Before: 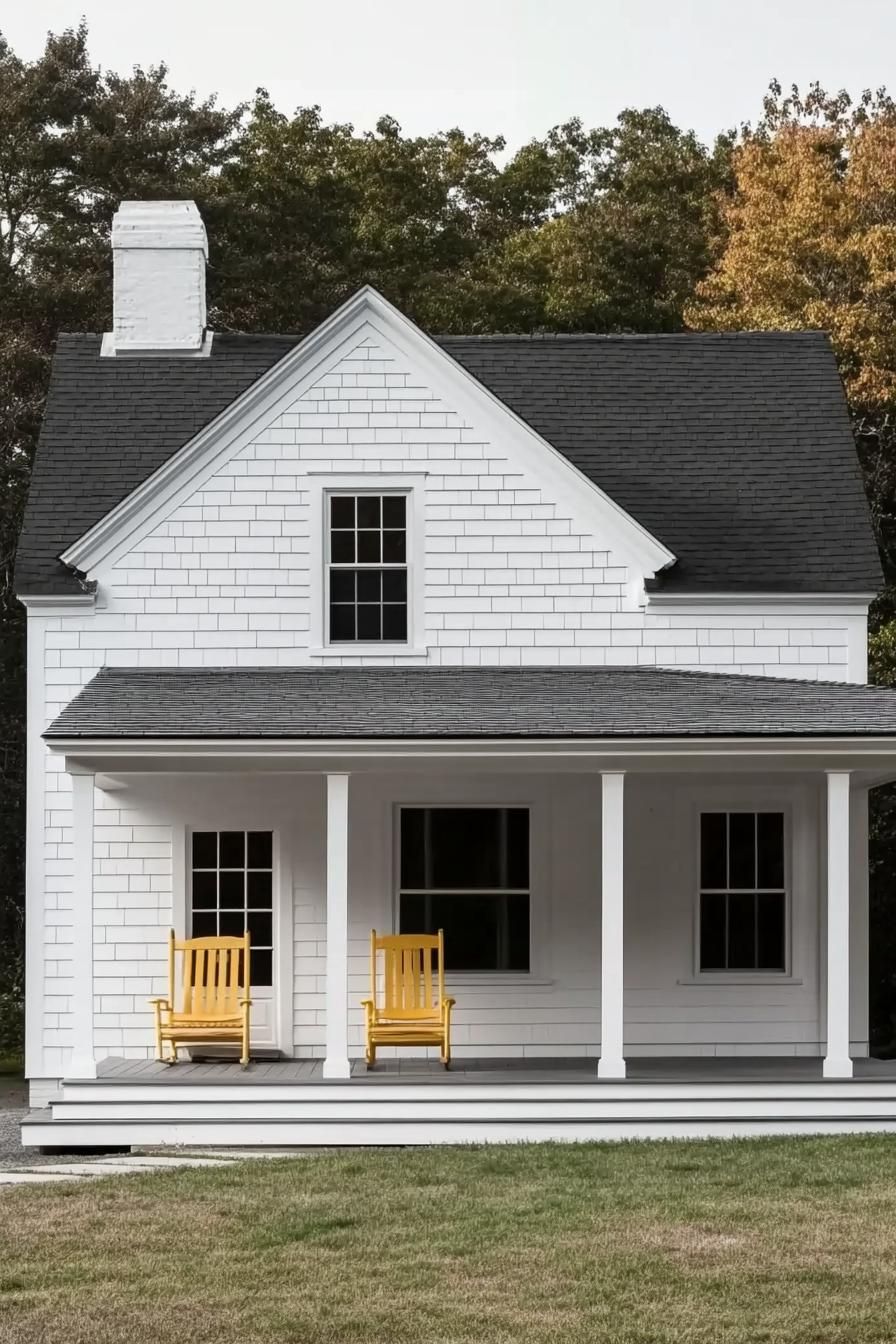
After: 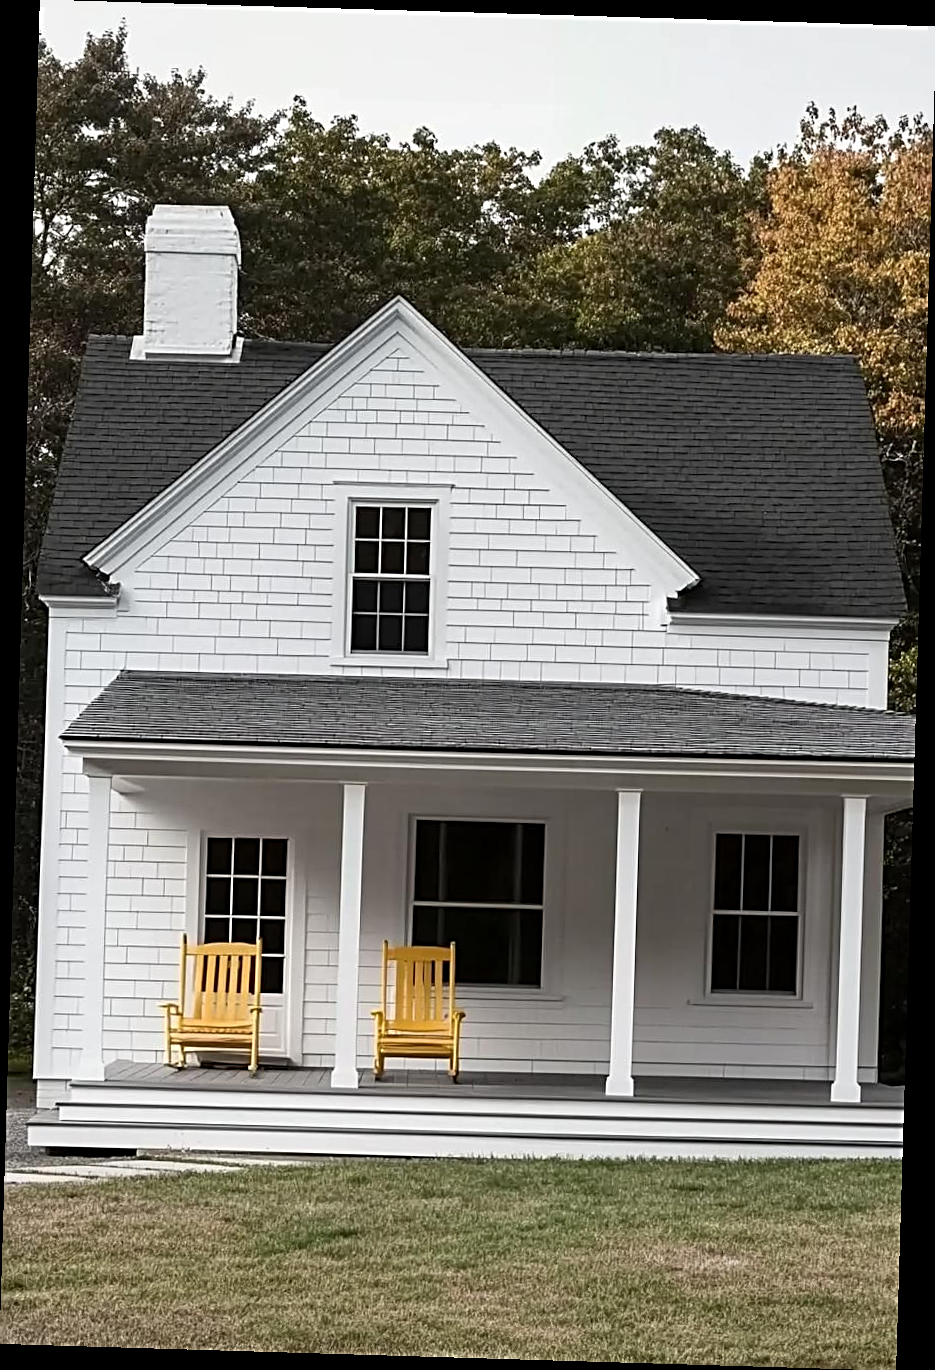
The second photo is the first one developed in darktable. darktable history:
sharpen: radius 2.676, amount 0.669
white balance: red 1, blue 1
rotate and perspective: rotation 1.72°, automatic cropping off
